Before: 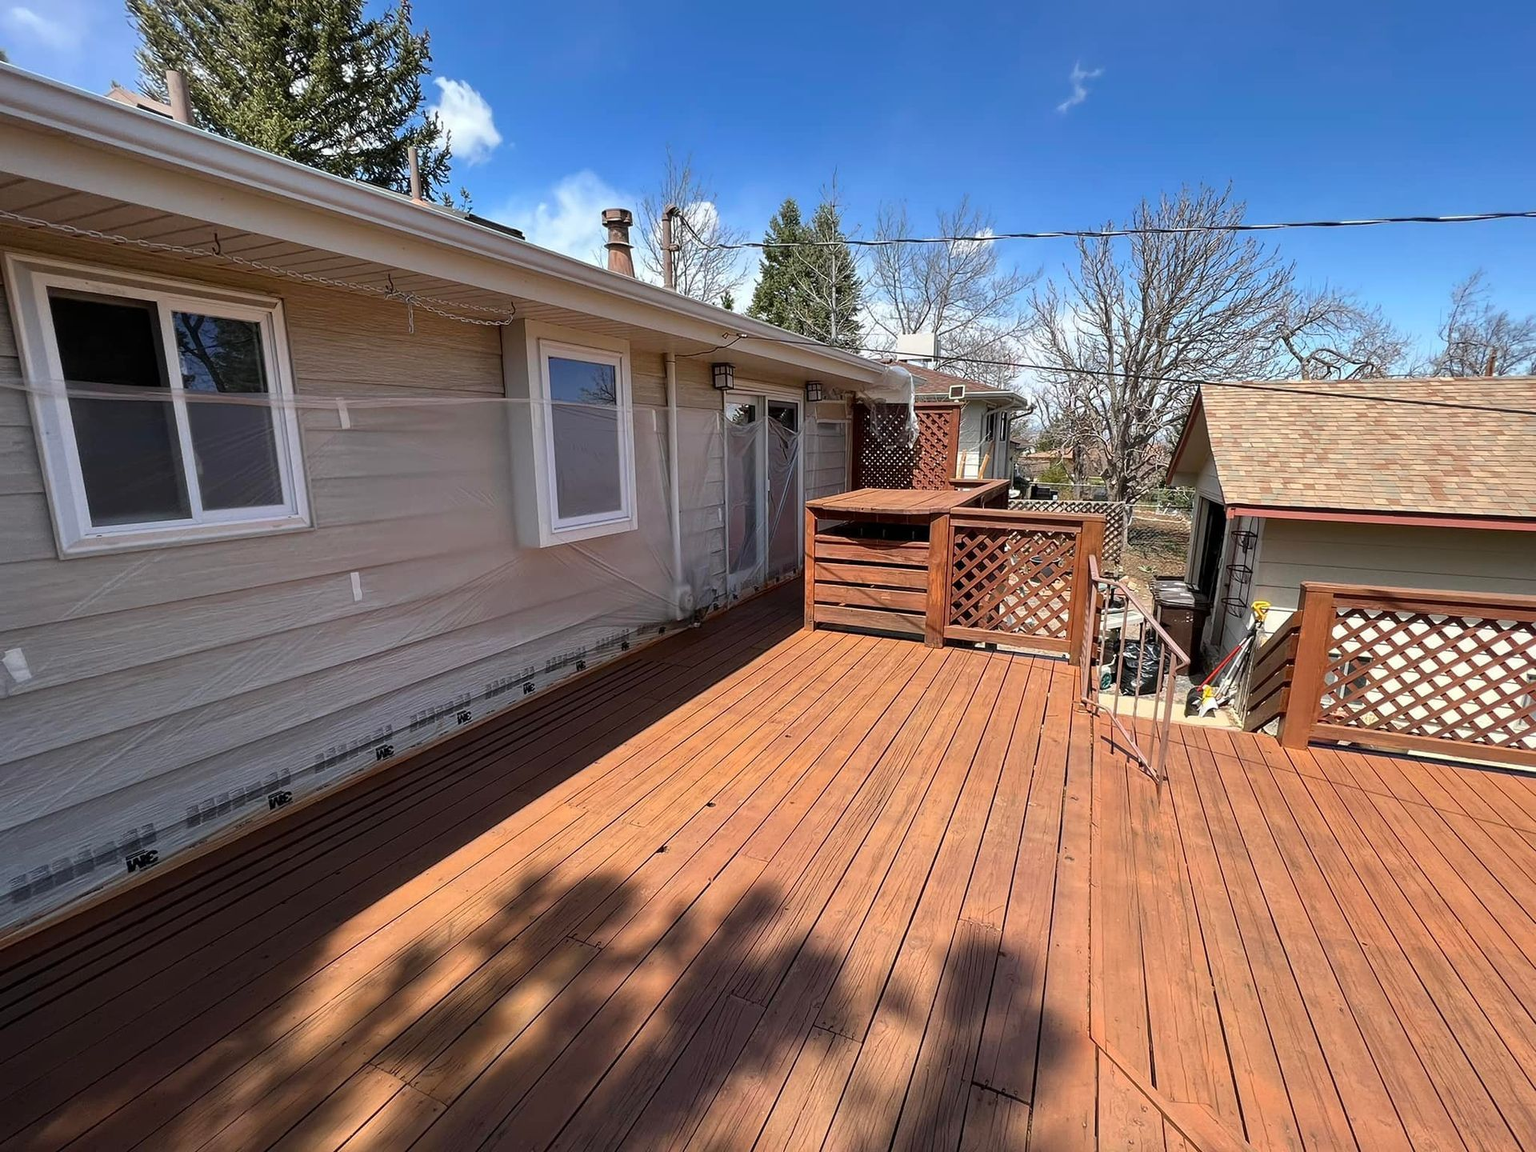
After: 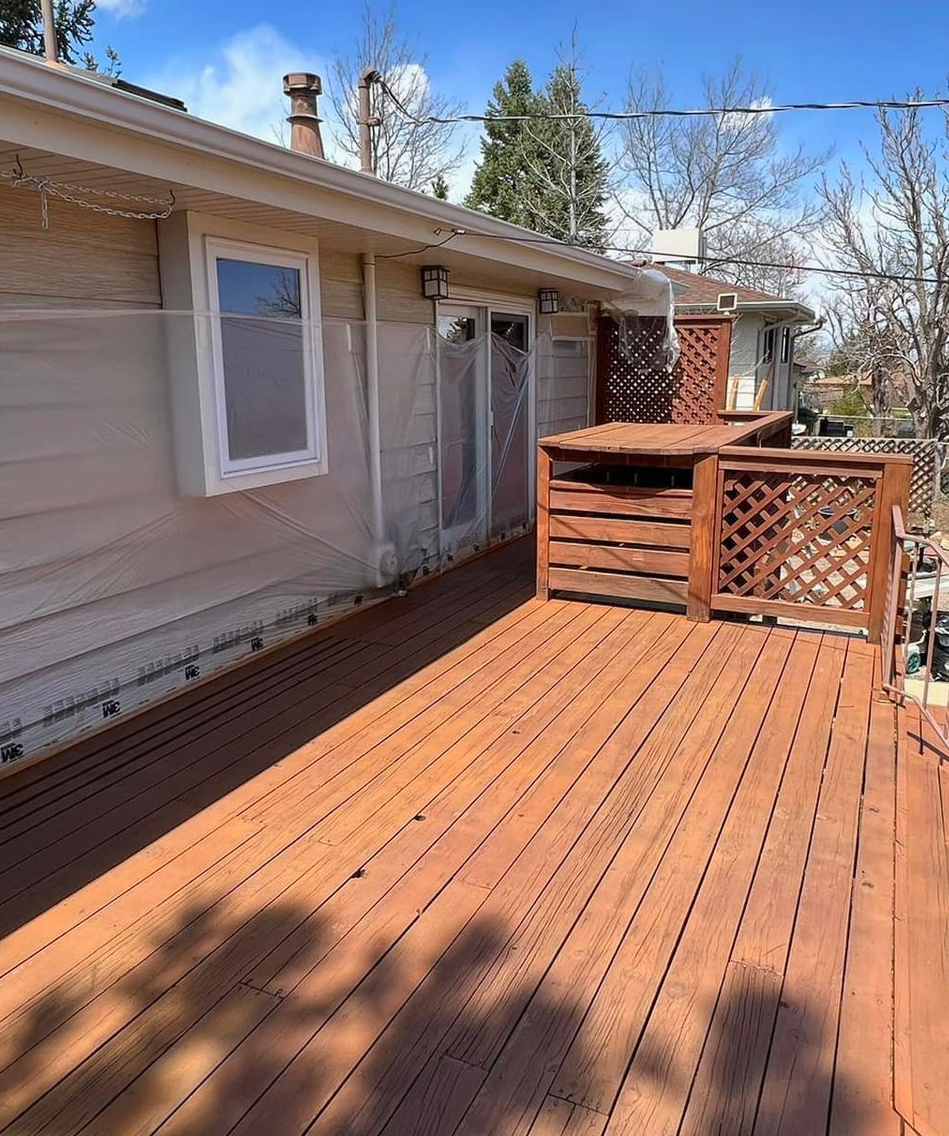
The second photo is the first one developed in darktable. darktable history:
color balance rgb: highlights gain › luminance 14.717%, global offset › hue 169.11°, perceptual saturation grading › global saturation 0.333%, contrast -9.729%
crop and rotate: angle 0.011°, left 24.45%, top 13.106%, right 26.084%, bottom 7.977%
